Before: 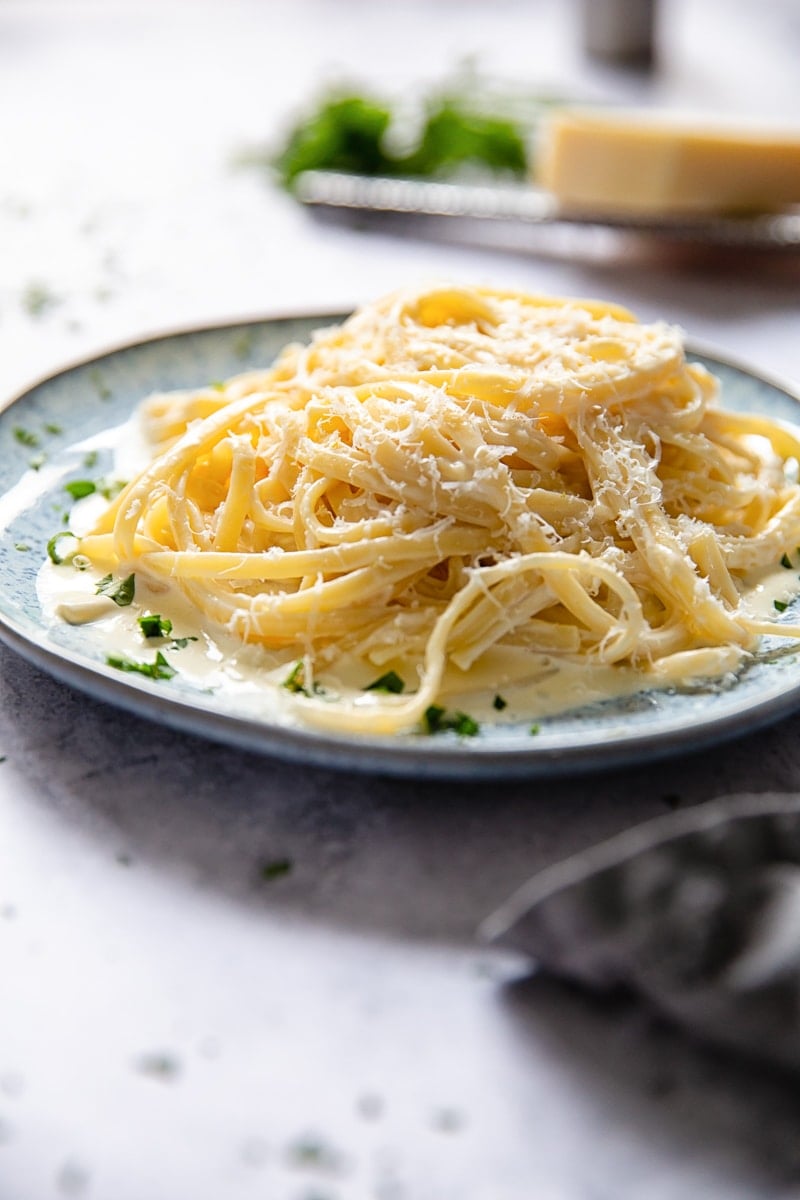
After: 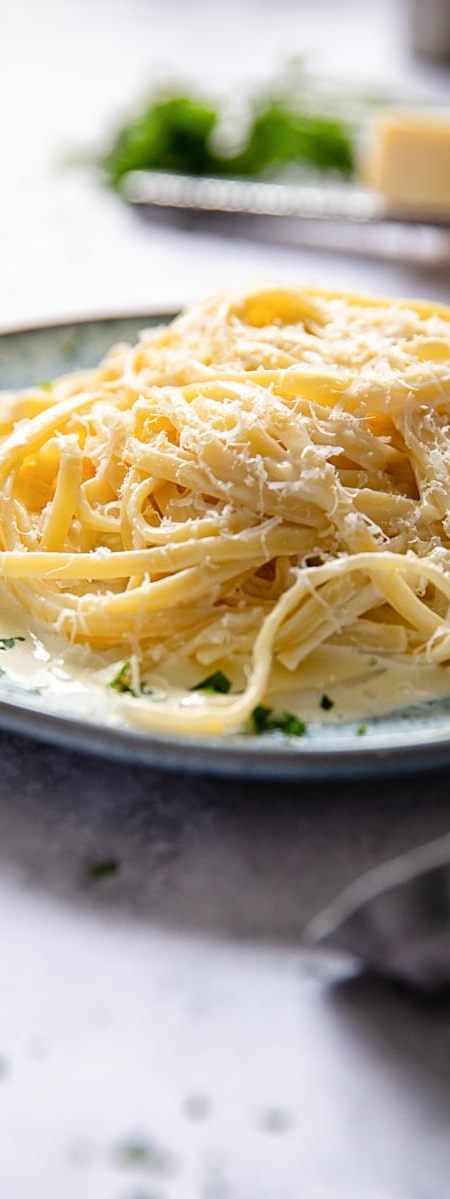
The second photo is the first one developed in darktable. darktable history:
crop: left 21.676%, right 22.033%, bottom 0.01%
